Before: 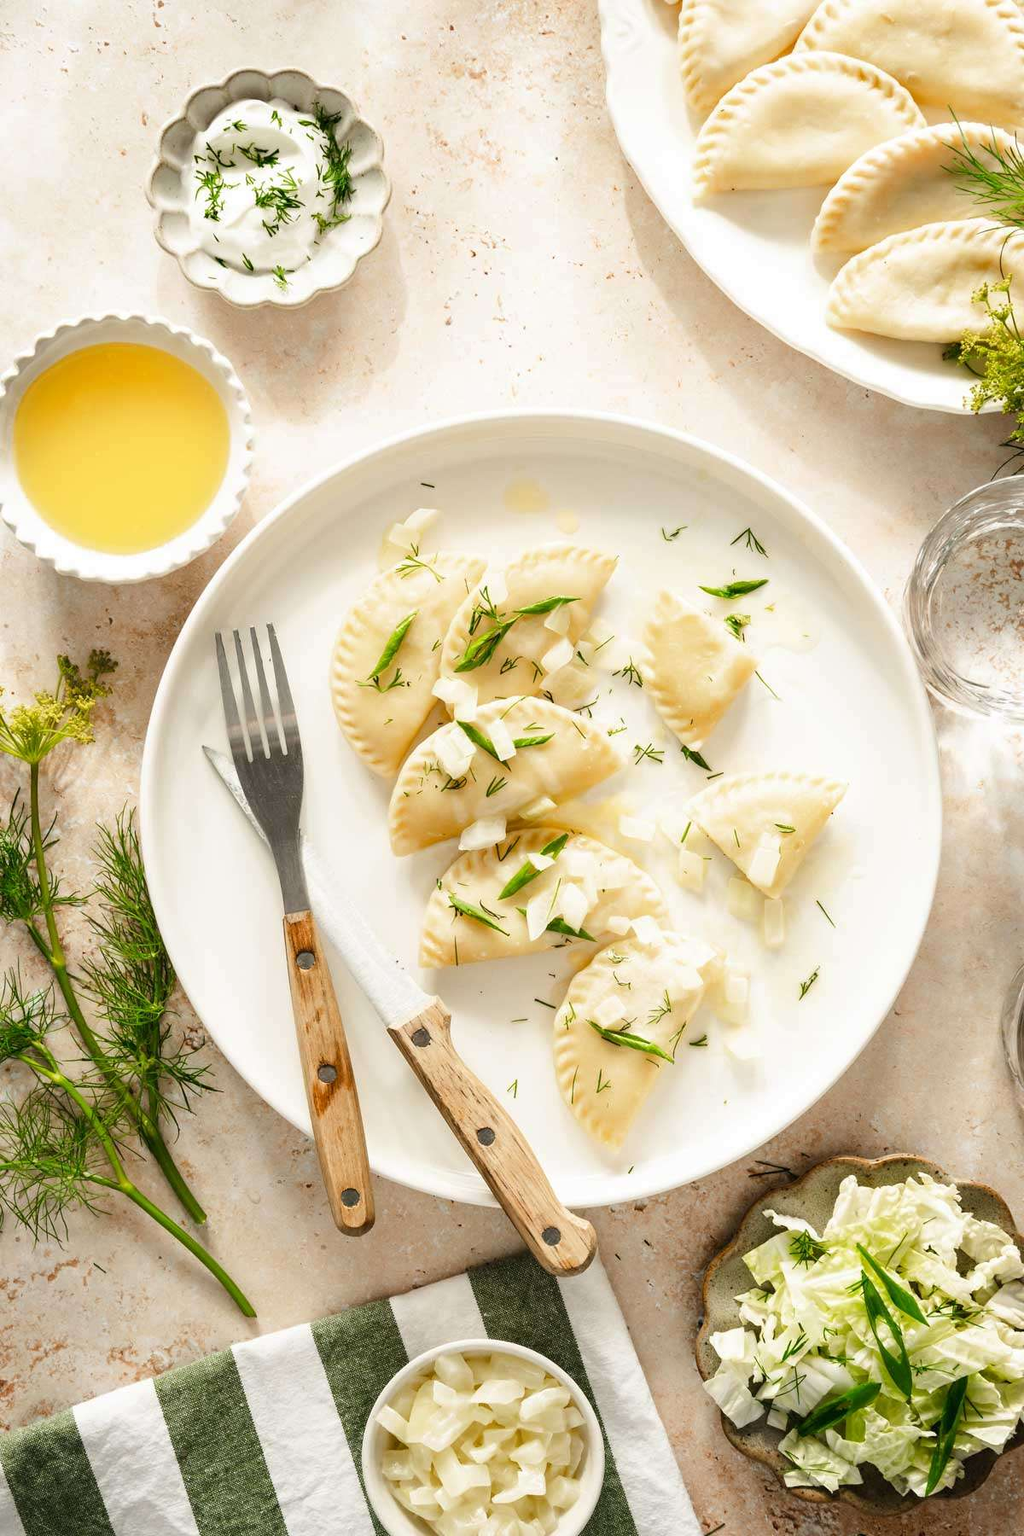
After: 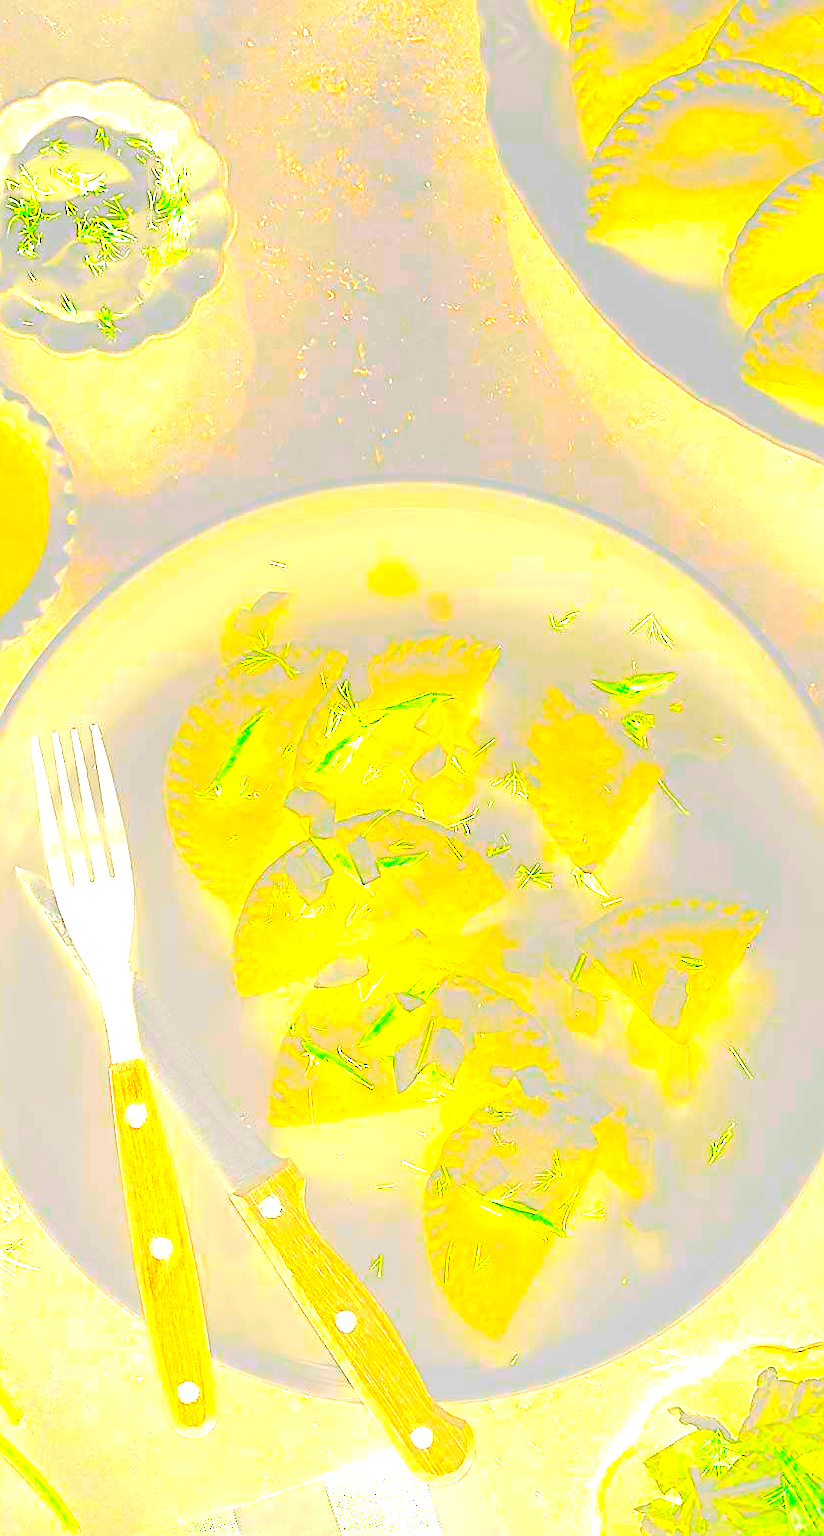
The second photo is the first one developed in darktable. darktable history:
exposure: exposure 0.722 EV, compensate highlight preservation false
sharpen: radius 1.4, amount 1.25, threshold 0.7
crop: left 18.479%, right 12.2%, bottom 13.971%
bloom: size 85%, threshold 5%, strength 85%
color correction: saturation 3
